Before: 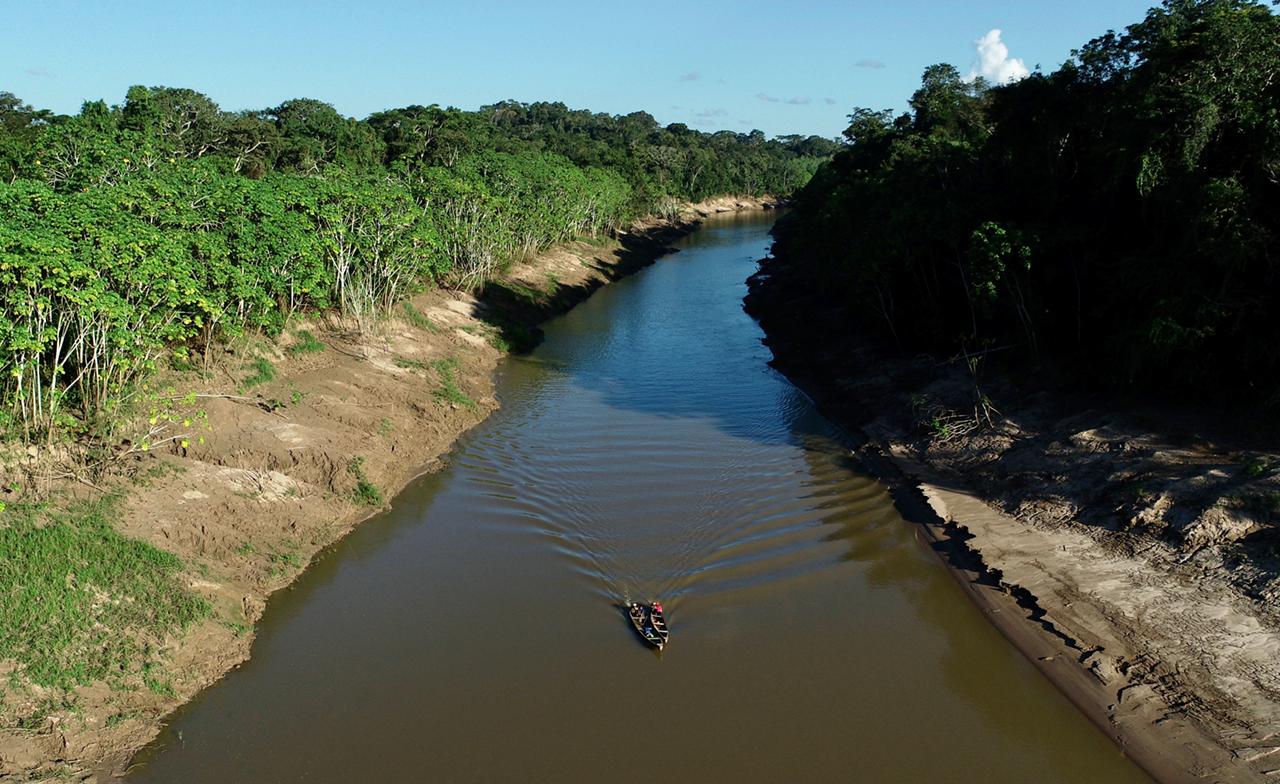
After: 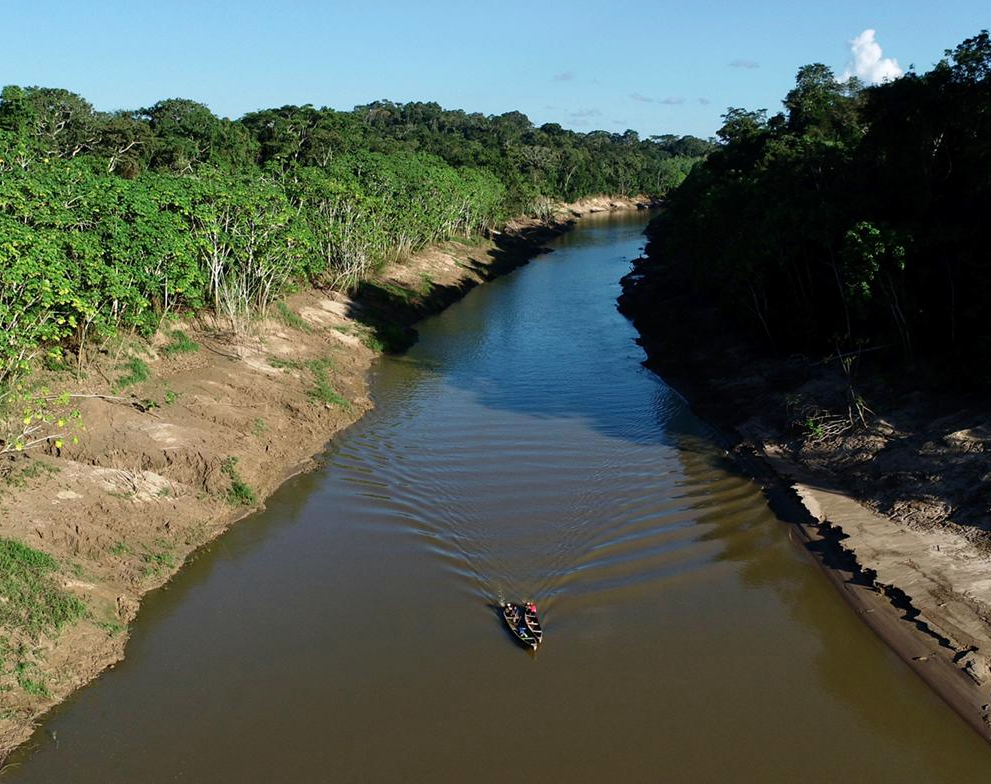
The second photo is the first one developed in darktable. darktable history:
crop: left 9.88%, right 12.664%
white balance: red 1.009, blue 1.027
